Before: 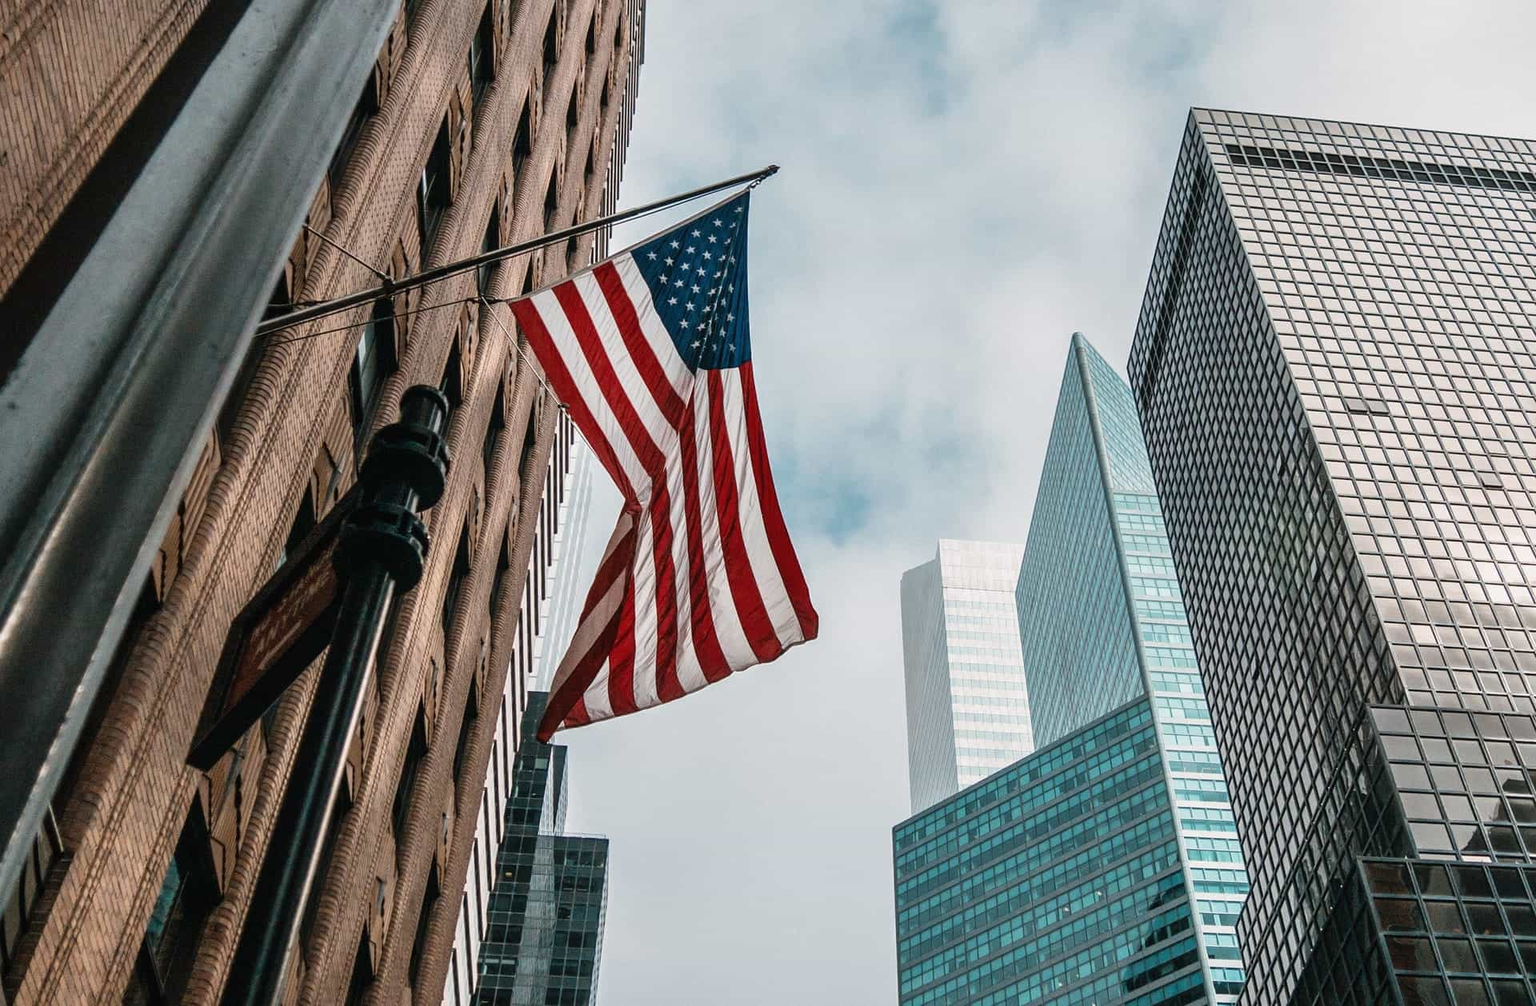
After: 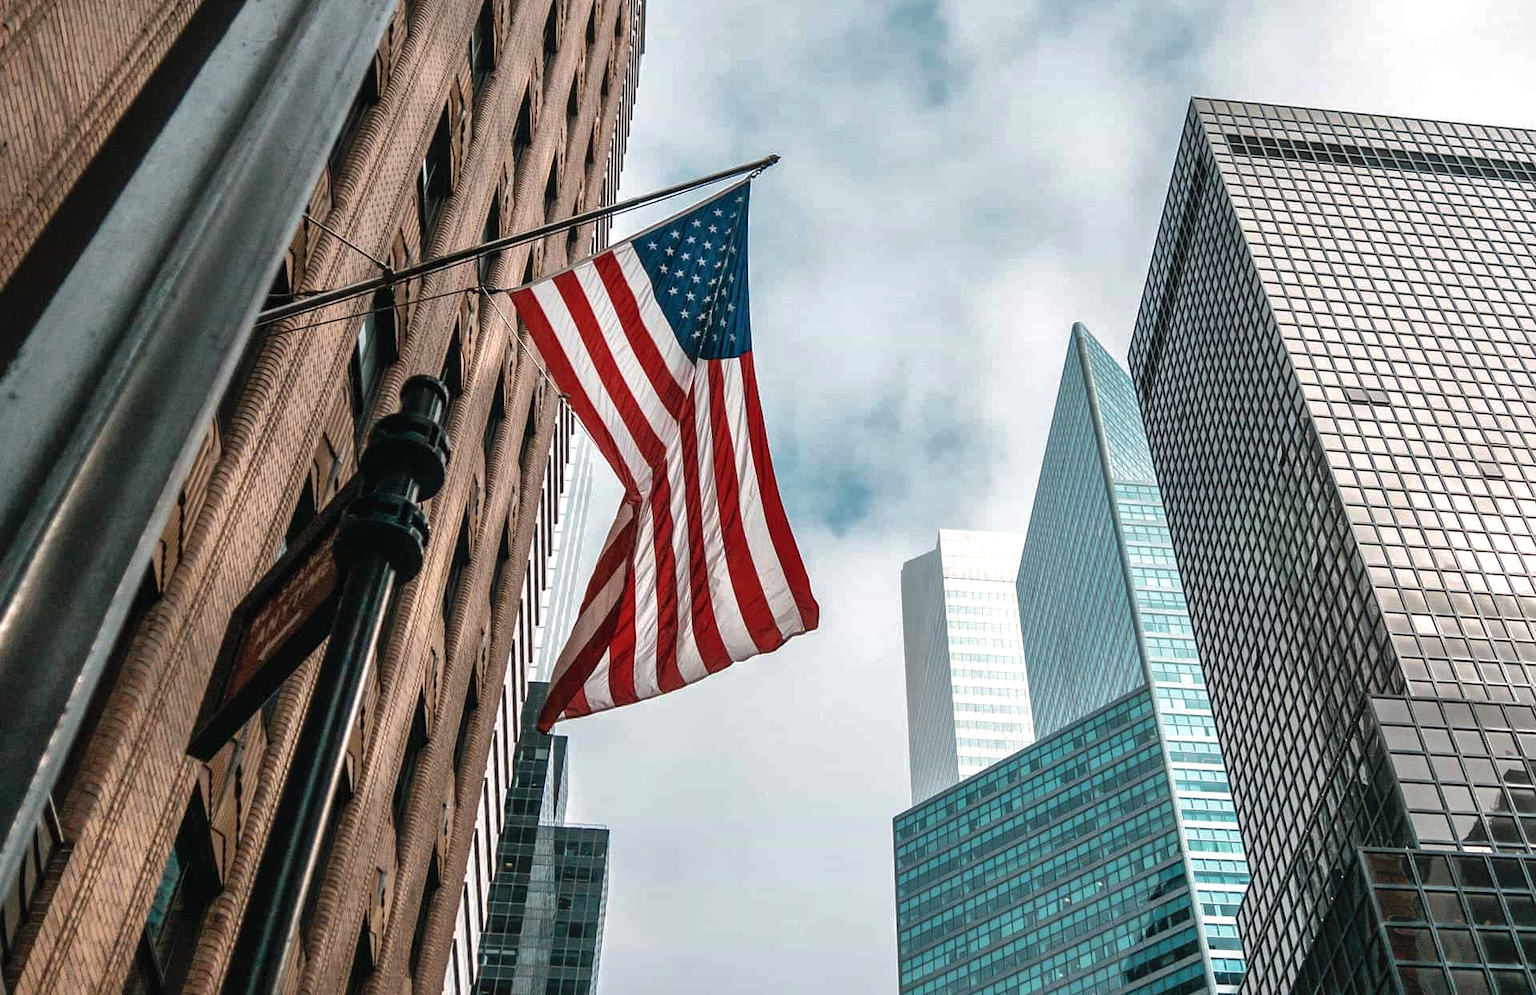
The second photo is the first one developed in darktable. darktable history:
shadows and highlights: on, module defaults
crop: top 1.049%, right 0.001%
tone equalizer: -8 EV -0.417 EV, -7 EV -0.389 EV, -6 EV -0.333 EV, -5 EV -0.222 EV, -3 EV 0.222 EV, -2 EV 0.333 EV, -1 EV 0.389 EV, +0 EV 0.417 EV, edges refinement/feathering 500, mask exposure compensation -1.57 EV, preserve details no
